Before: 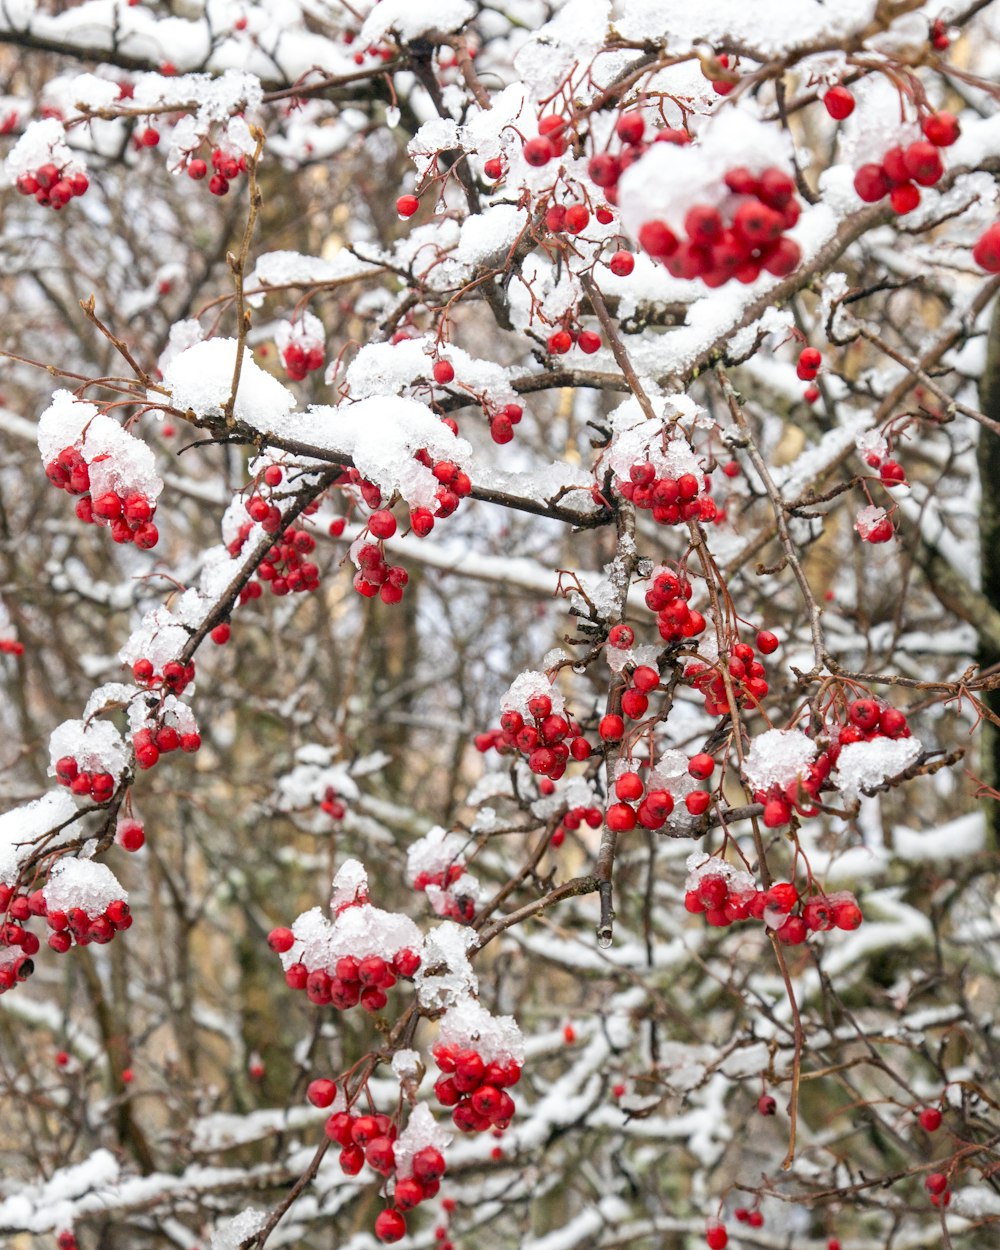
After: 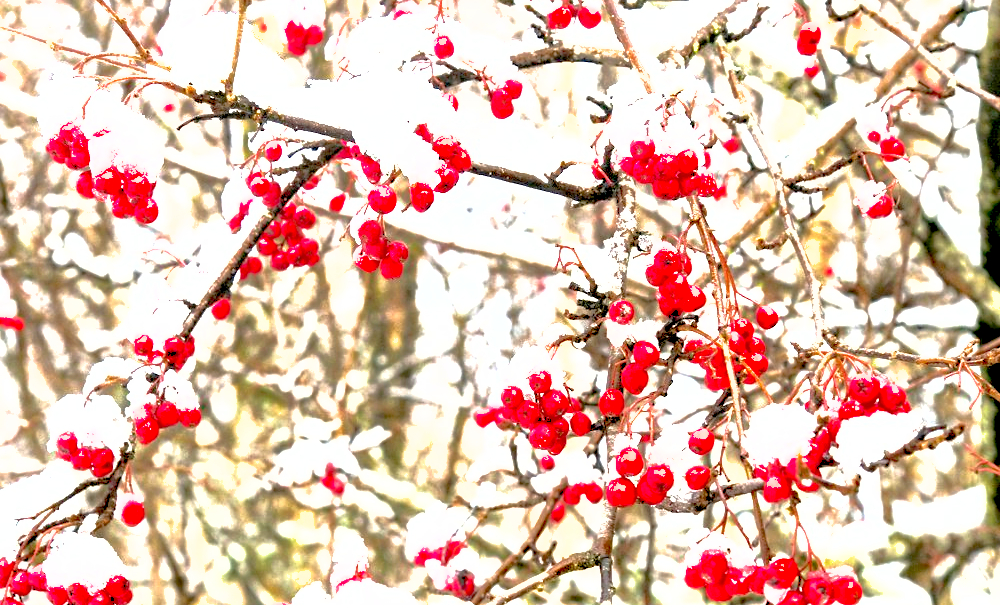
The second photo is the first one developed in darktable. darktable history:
shadows and highlights: on, module defaults
crop and rotate: top 26.056%, bottom 25.543%
levels: levels [0, 0.352, 0.703]
exposure: black level correction 0.012, exposure 0.7 EV, compensate exposure bias true, compensate highlight preservation false
